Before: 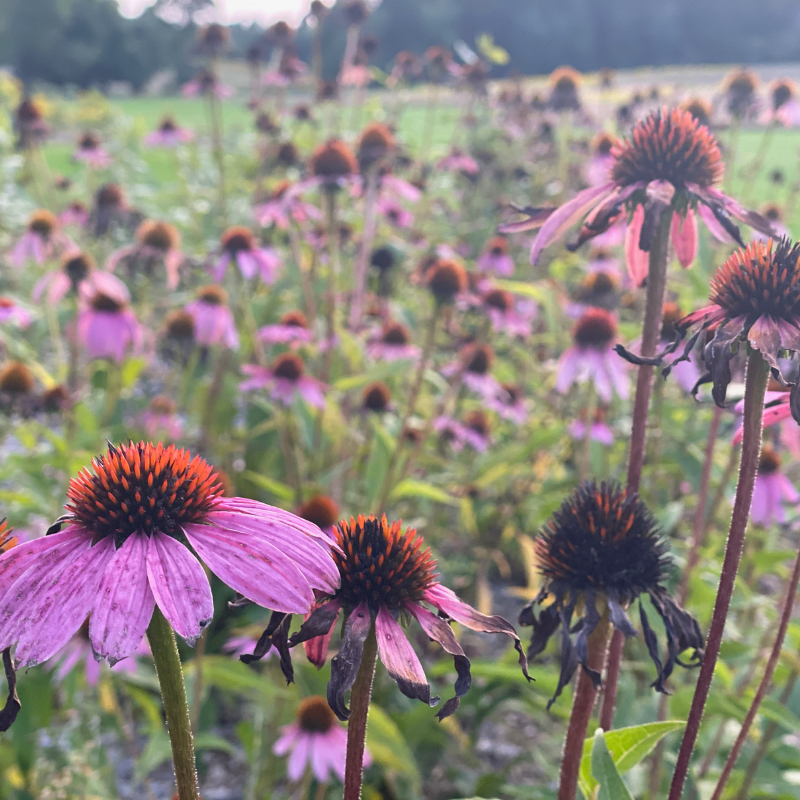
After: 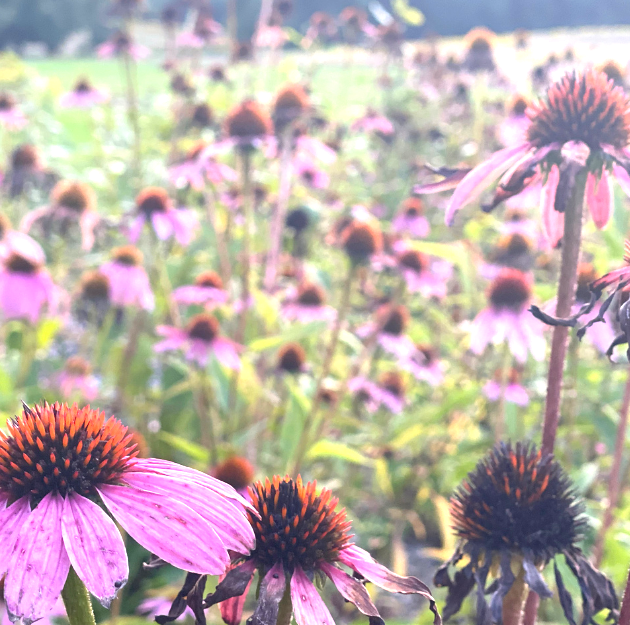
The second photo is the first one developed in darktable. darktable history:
exposure: black level correction 0.001, exposure 0.955 EV, compensate exposure bias true, compensate highlight preservation false
crop and rotate: left 10.77%, top 5.1%, right 10.41%, bottom 16.76%
